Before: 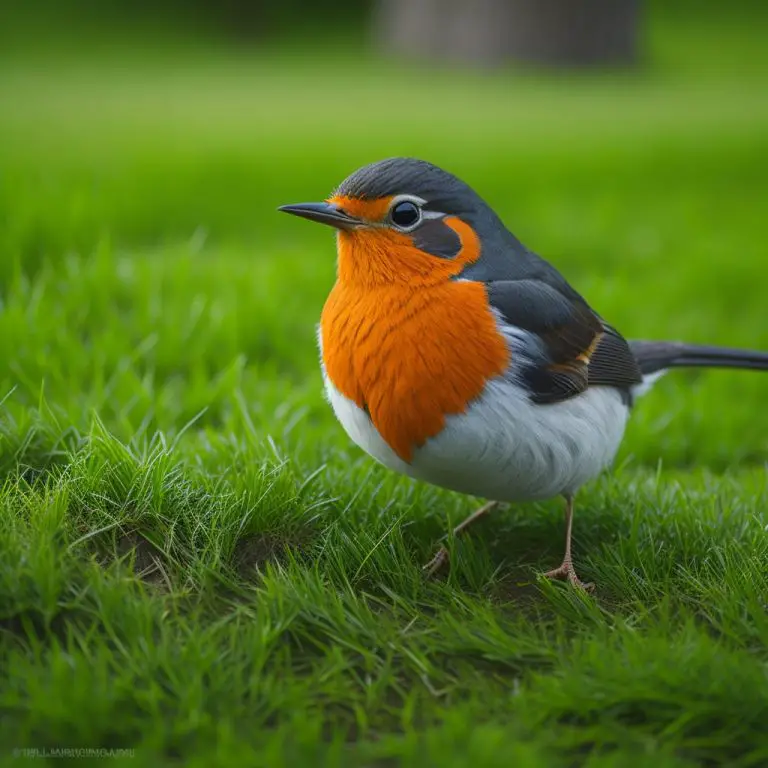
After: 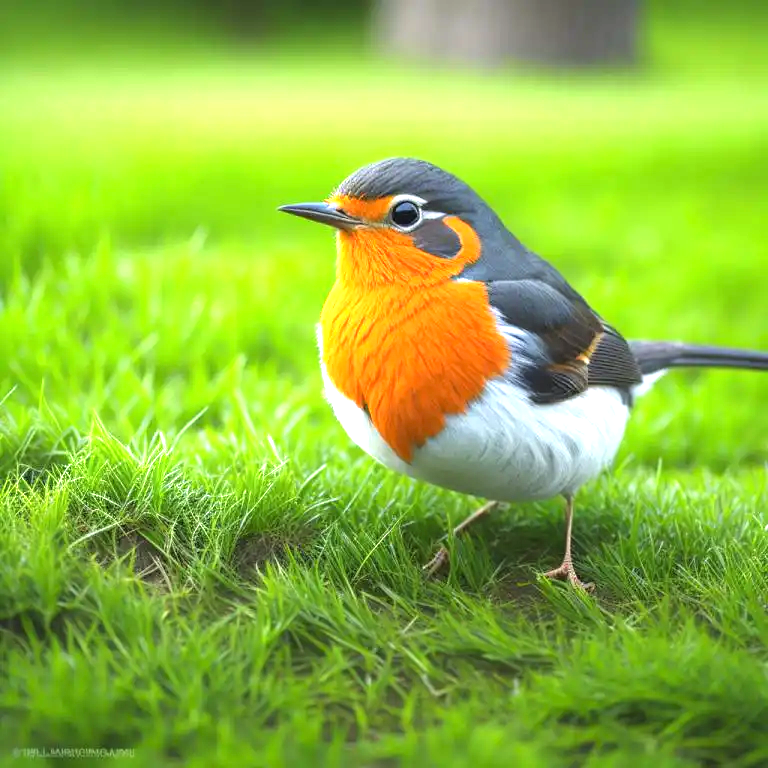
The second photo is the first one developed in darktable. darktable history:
exposure: black level correction 0, exposure 1.001 EV, compensate highlight preservation false
tone equalizer: -8 EV -0.728 EV, -7 EV -0.674 EV, -6 EV -0.602 EV, -5 EV -0.399 EV, -3 EV 0.397 EV, -2 EV 0.6 EV, -1 EV 0.7 EV, +0 EV 0.746 EV
